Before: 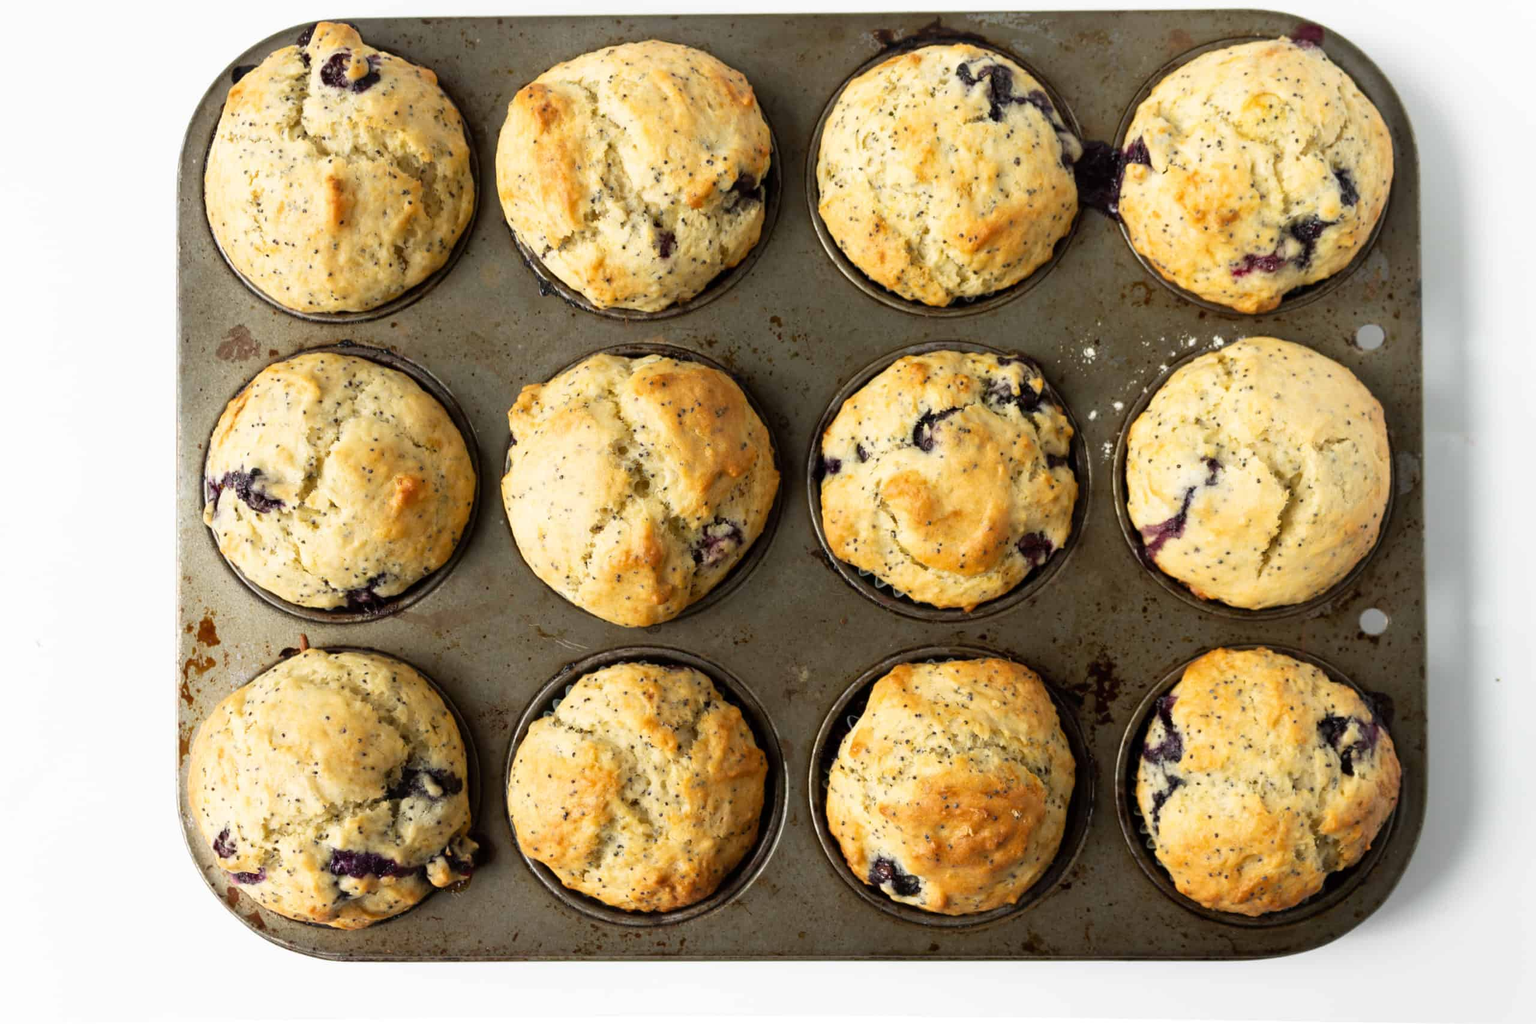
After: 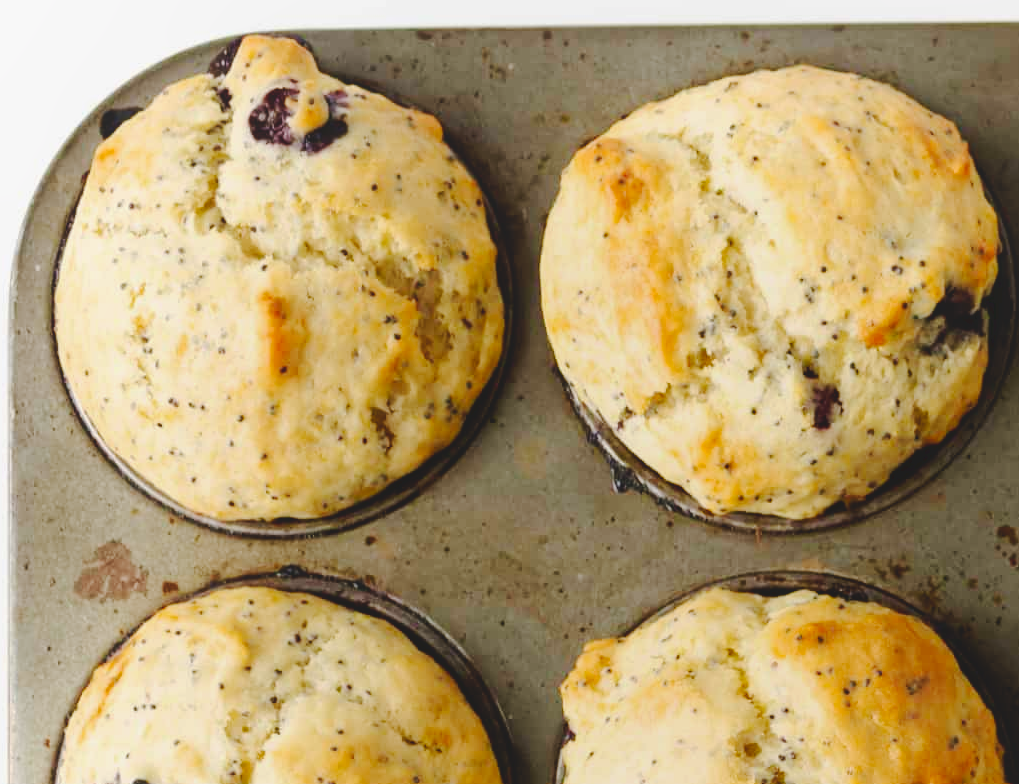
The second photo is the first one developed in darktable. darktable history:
crop and rotate: left 11.184%, top 0.11%, right 49.006%, bottom 53.948%
local contrast: highlights 68%, shadows 67%, detail 80%, midtone range 0.329
exposure: compensate highlight preservation false
tone curve: curves: ch0 [(0, 0) (0.003, 0.019) (0.011, 0.02) (0.025, 0.019) (0.044, 0.027) (0.069, 0.038) (0.1, 0.056) (0.136, 0.089) (0.177, 0.137) (0.224, 0.187) (0.277, 0.259) (0.335, 0.343) (0.399, 0.437) (0.468, 0.532) (0.543, 0.613) (0.623, 0.685) (0.709, 0.752) (0.801, 0.822) (0.898, 0.9) (1, 1)], preserve colors none
